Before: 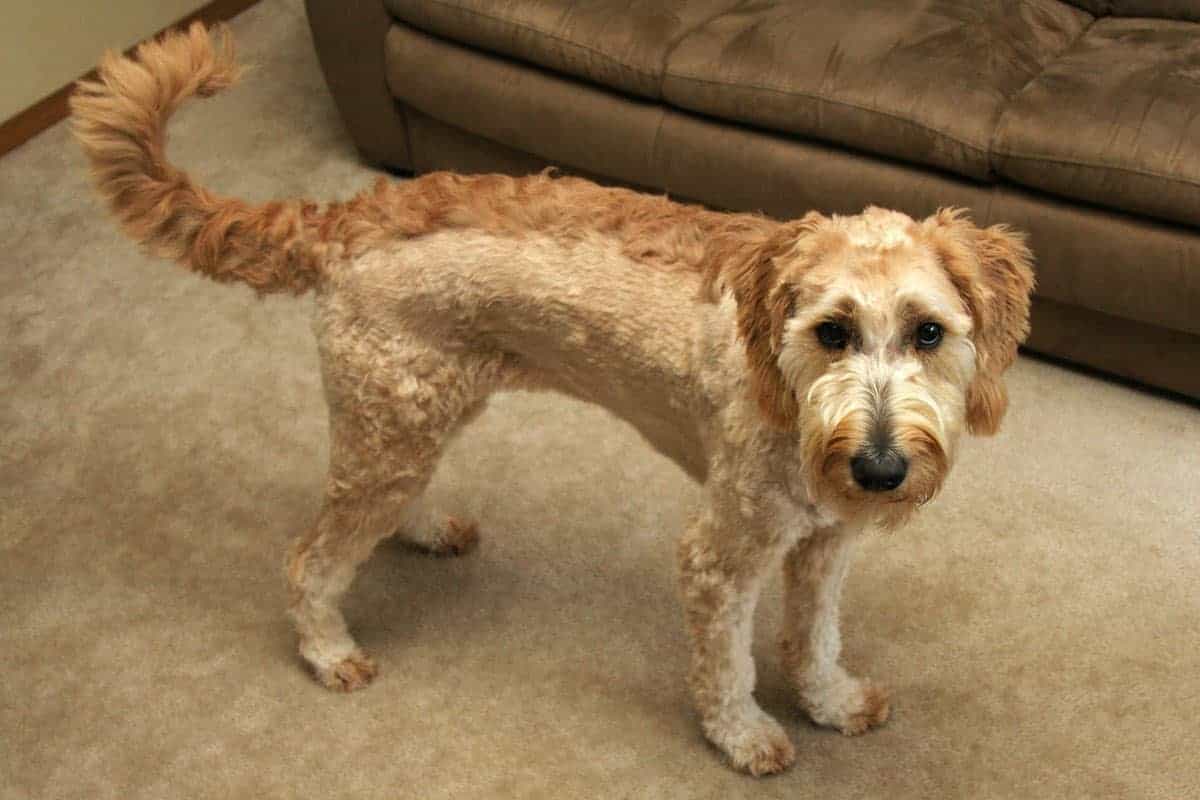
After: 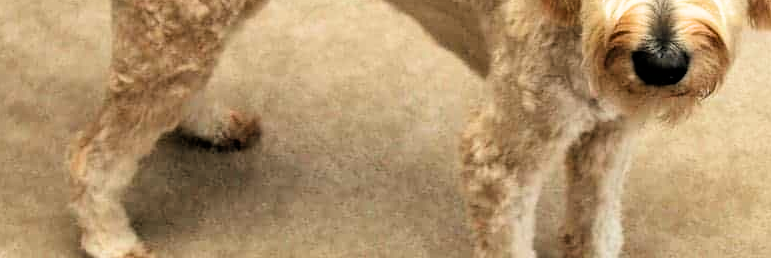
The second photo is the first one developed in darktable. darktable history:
color correction: highlights b* -0.02
crop: left 18.211%, top 50.796%, right 17.526%, bottom 16.916%
exposure: exposure 0.496 EV
filmic rgb: black relative exposure -3.97 EV, white relative exposure 2.99 EV, hardness 2.98, contrast 1.393
